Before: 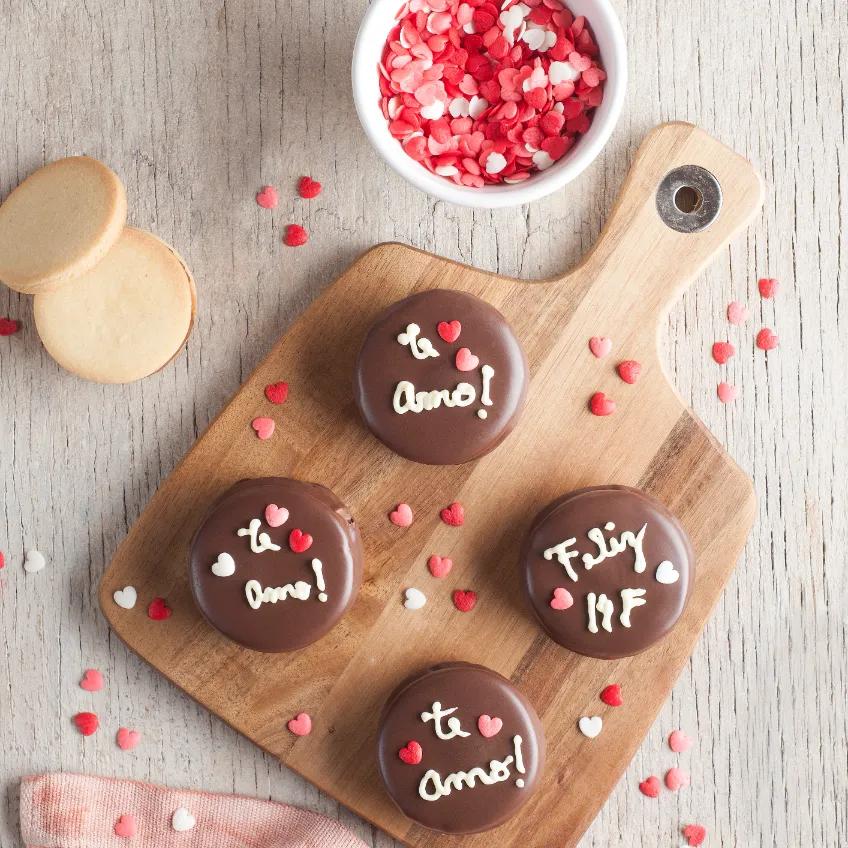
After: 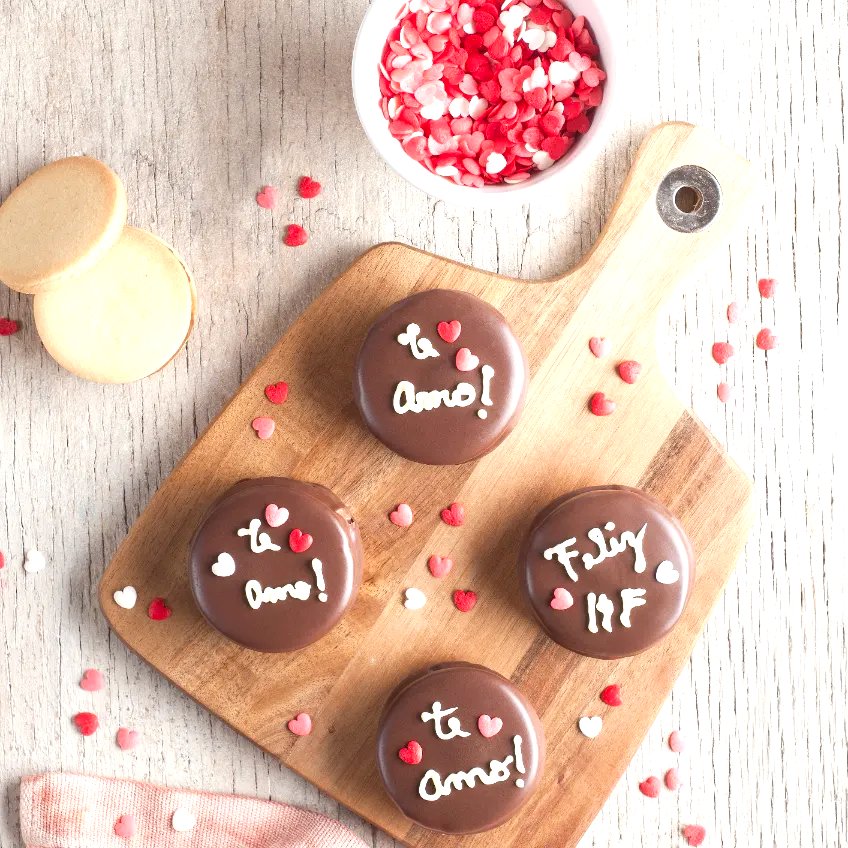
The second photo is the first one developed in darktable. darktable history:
exposure: exposure 0.643 EV, compensate exposure bias true, compensate highlight preservation false
tone equalizer: on, module defaults
color balance rgb: perceptual saturation grading › global saturation 1.433%, perceptual saturation grading › highlights -3.085%, perceptual saturation grading › mid-tones 4.462%, perceptual saturation grading › shadows 8.726%
